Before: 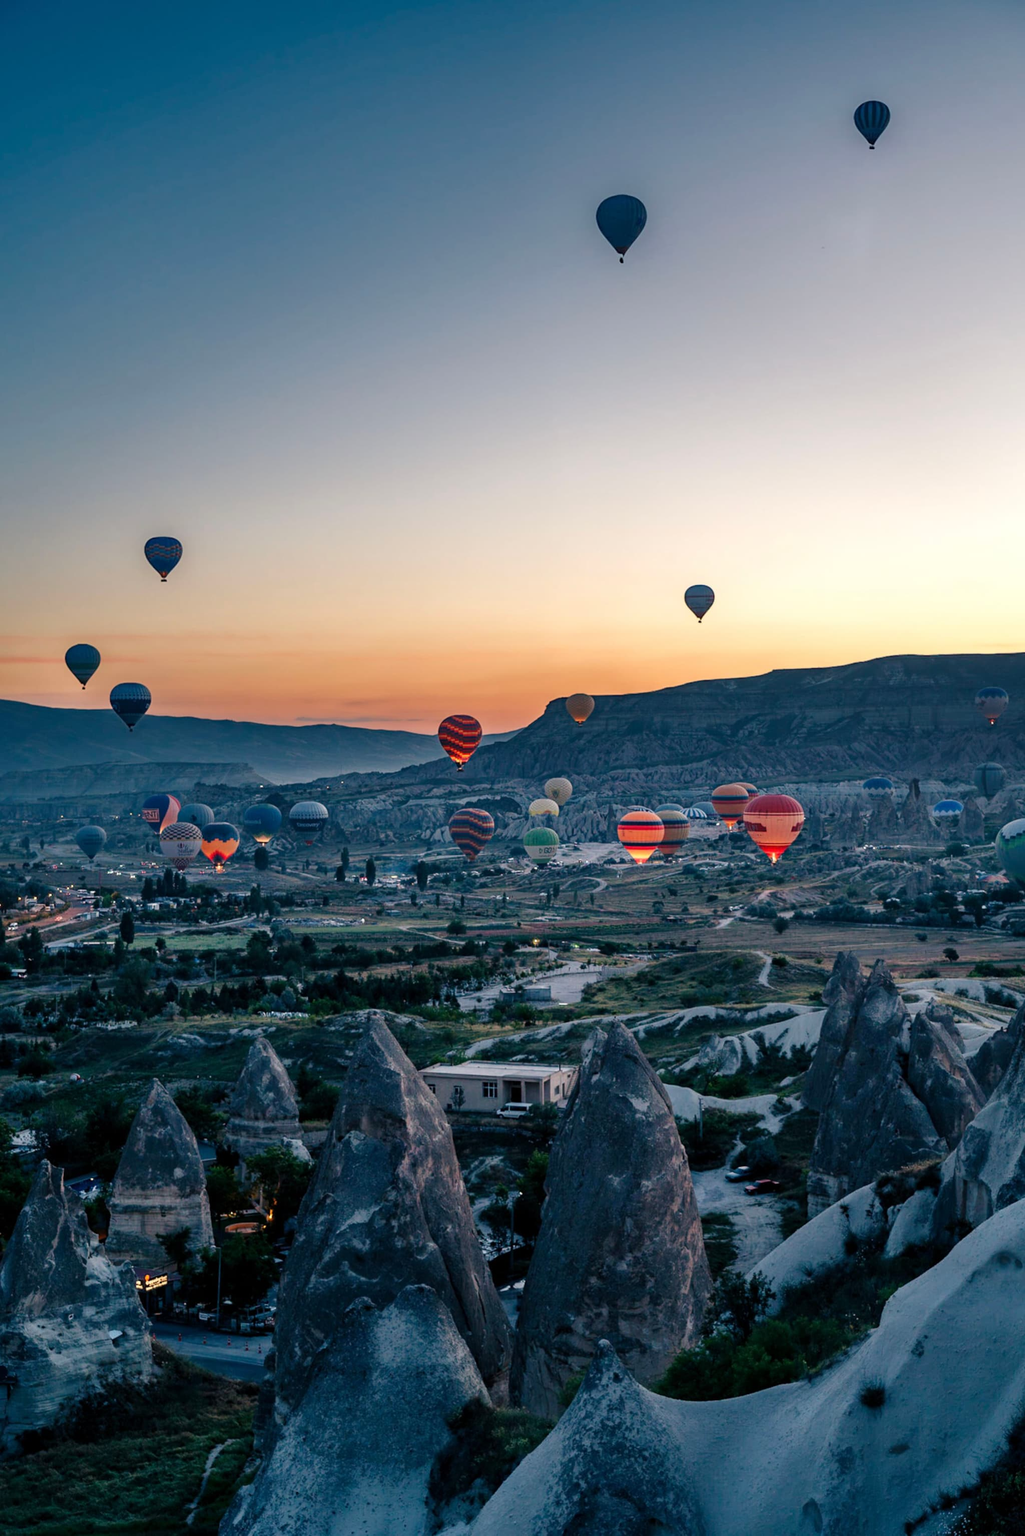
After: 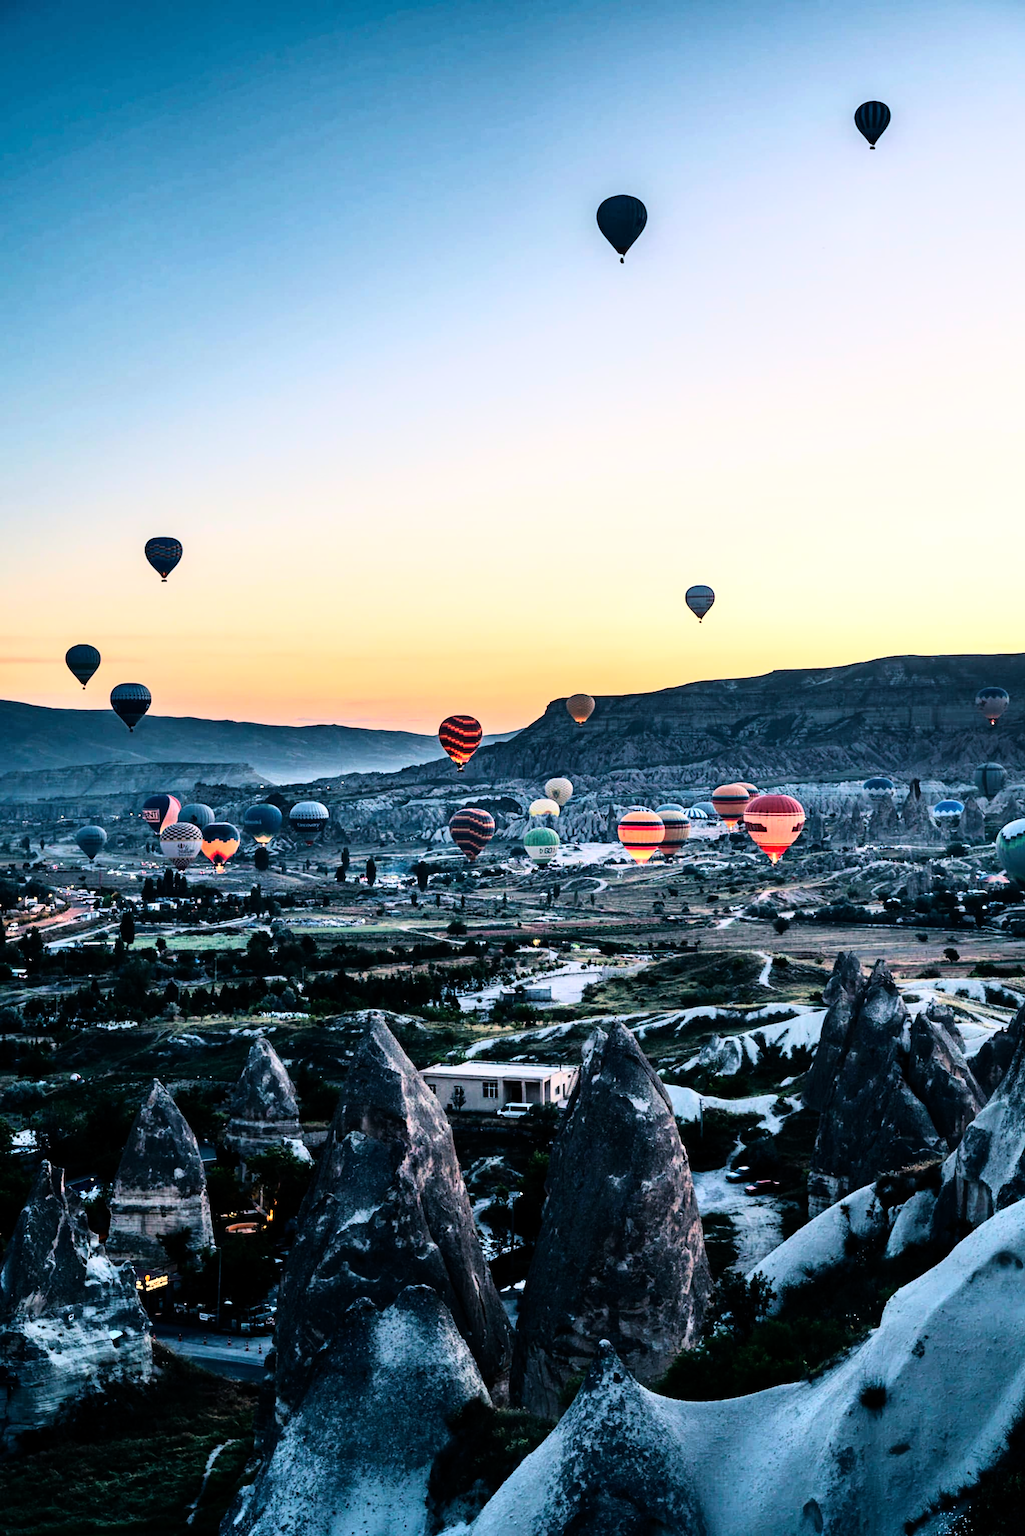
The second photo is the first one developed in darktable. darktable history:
exposure: exposure 0.15 EV, compensate highlight preservation false
rgb curve: curves: ch0 [(0, 0) (0.21, 0.15) (0.24, 0.21) (0.5, 0.75) (0.75, 0.96) (0.89, 0.99) (1, 1)]; ch1 [(0, 0.02) (0.21, 0.13) (0.25, 0.2) (0.5, 0.67) (0.75, 0.9) (0.89, 0.97) (1, 1)]; ch2 [(0, 0.02) (0.21, 0.13) (0.25, 0.2) (0.5, 0.67) (0.75, 0.9) (0.89, 0.97) (1, 1)], compensate middle gray true
shadows and highlights: shadows 4.1, highlights -17.6, soften with gaussian
